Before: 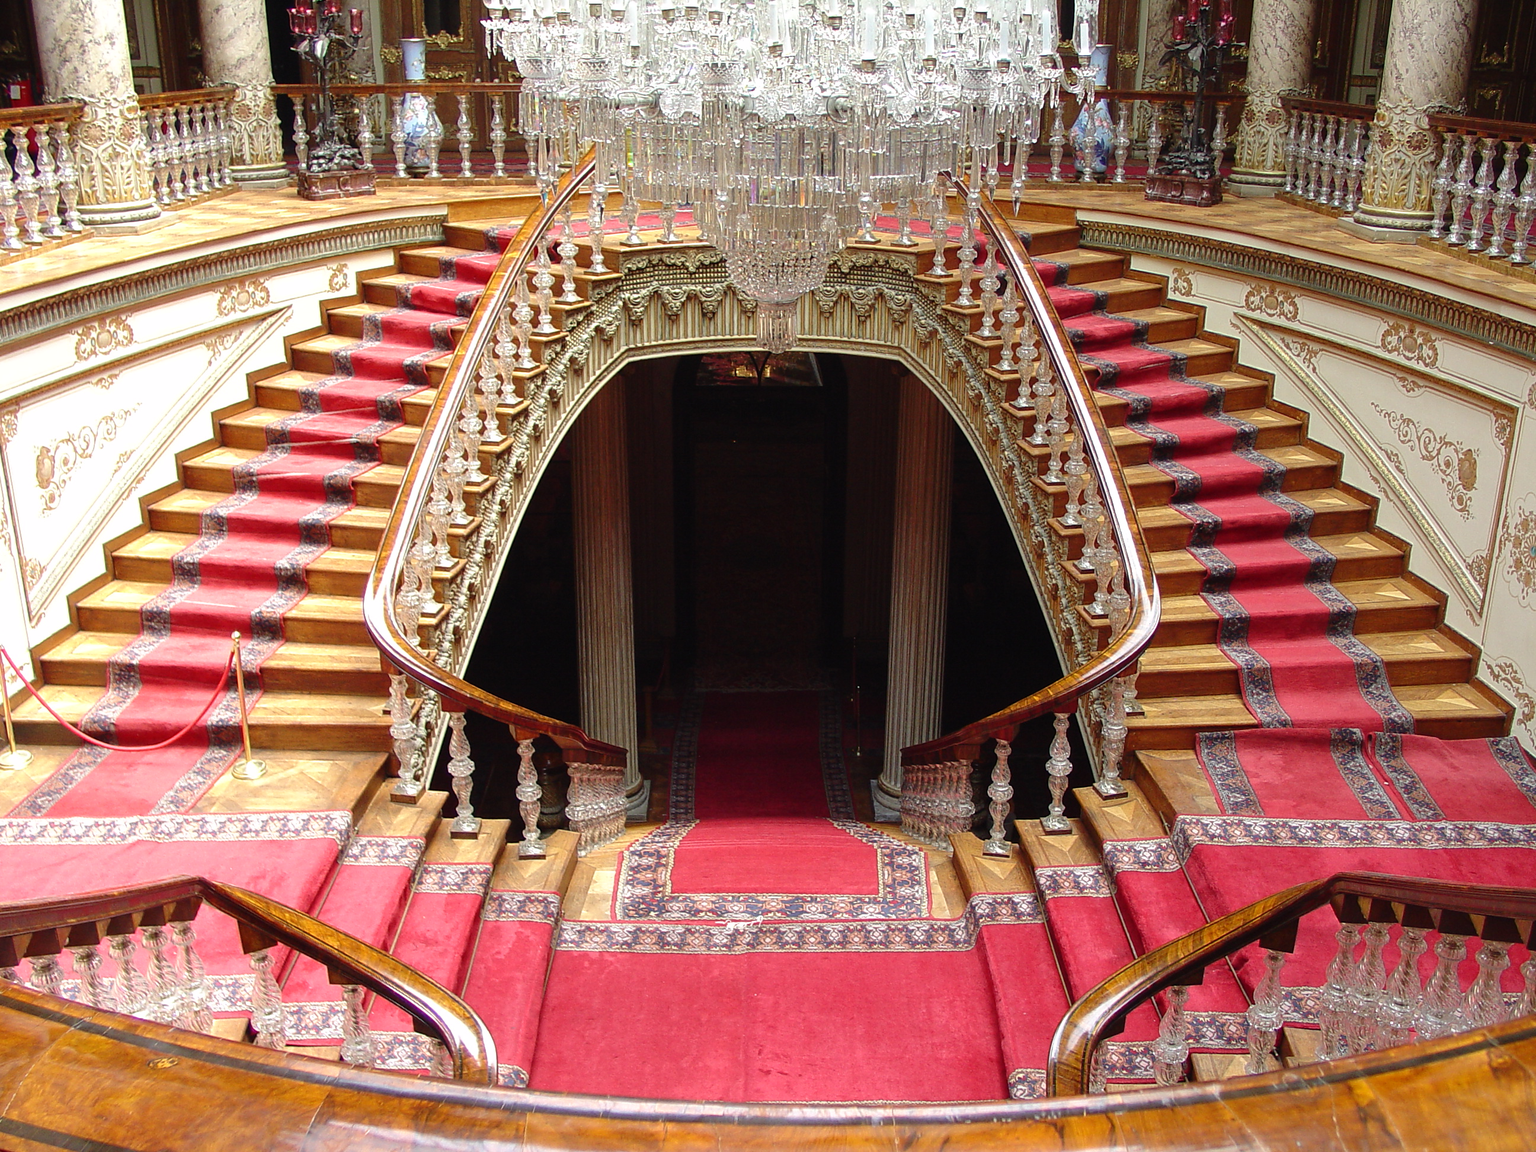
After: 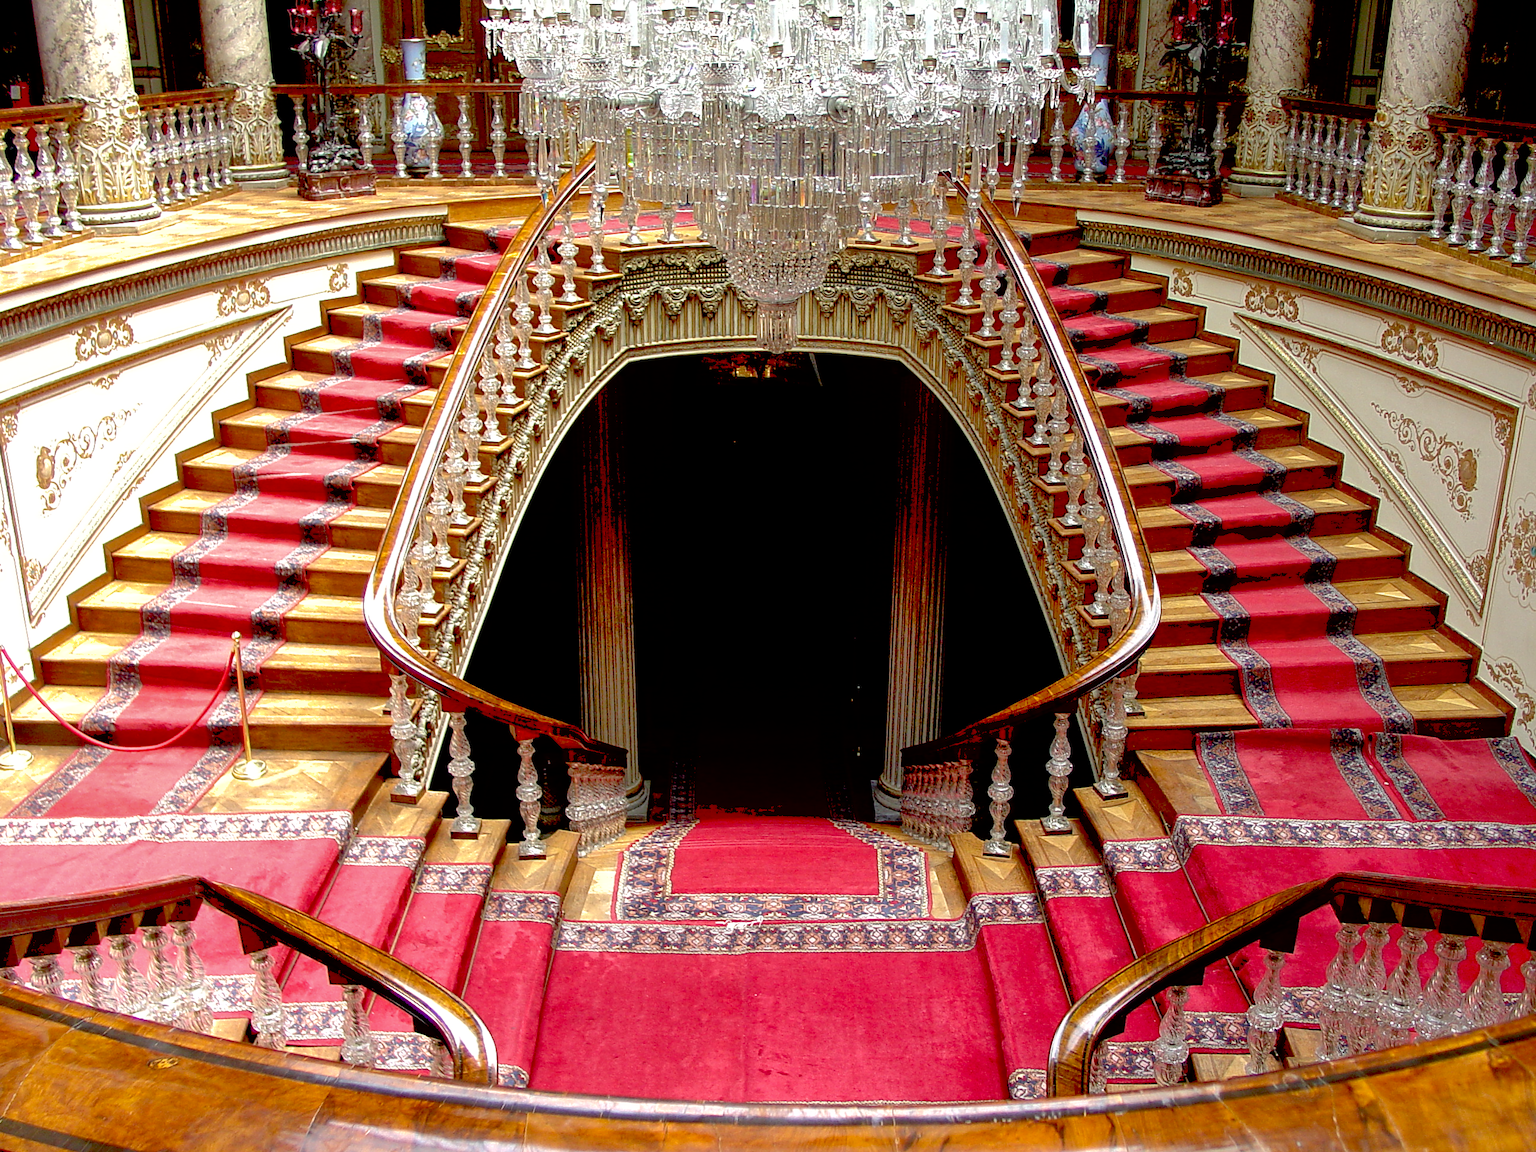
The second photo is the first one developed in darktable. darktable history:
exposure: black level correction 0.027, exposure 0.186 EV, compensate exposure bias true, compensate highlight preservation false
contrast brightness saturation: brightness -0.089
shadows and highlights: on, module defaults
